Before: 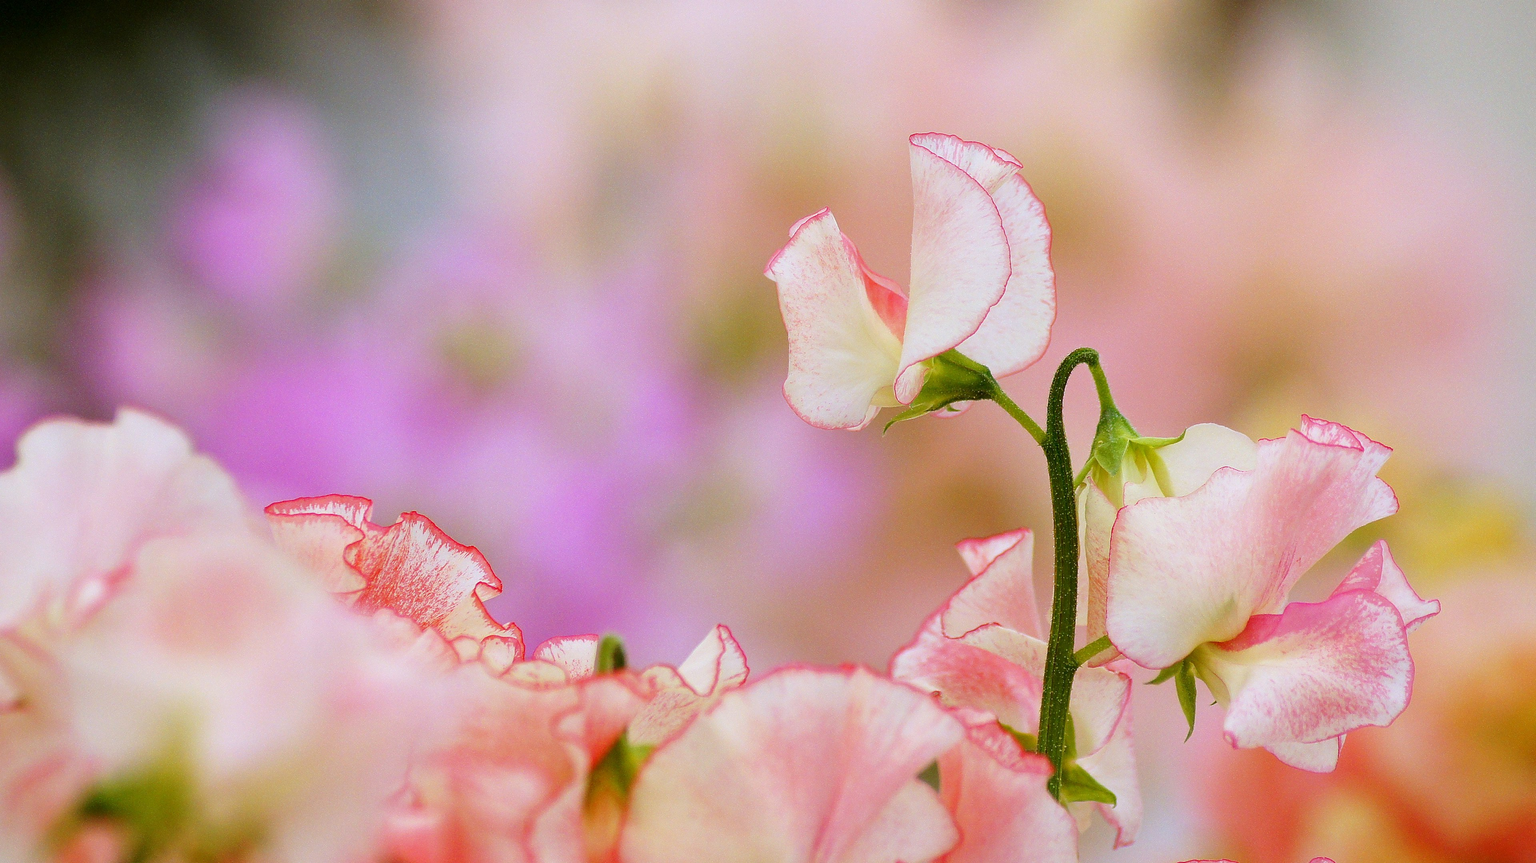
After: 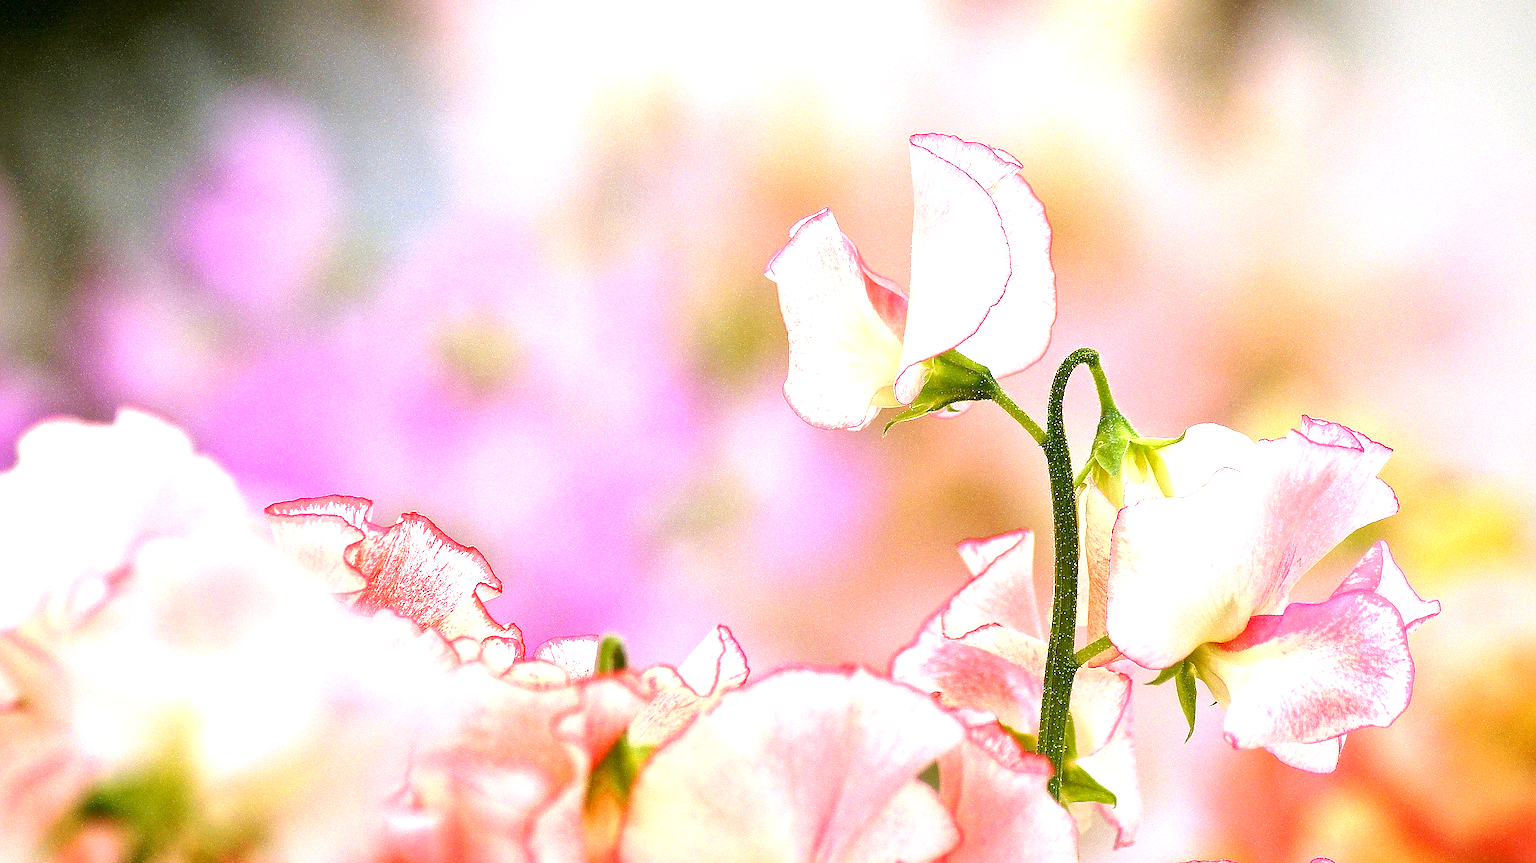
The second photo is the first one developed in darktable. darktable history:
exposure: exposure 0.999 EV, compensate highlight preservation false
sharpen: radius 1.365, amount 1.257, threshold 0.673
local contrast: mode bilateral grid, contrast 20, coarseness 50, detail 144%, midtone range 0.2
